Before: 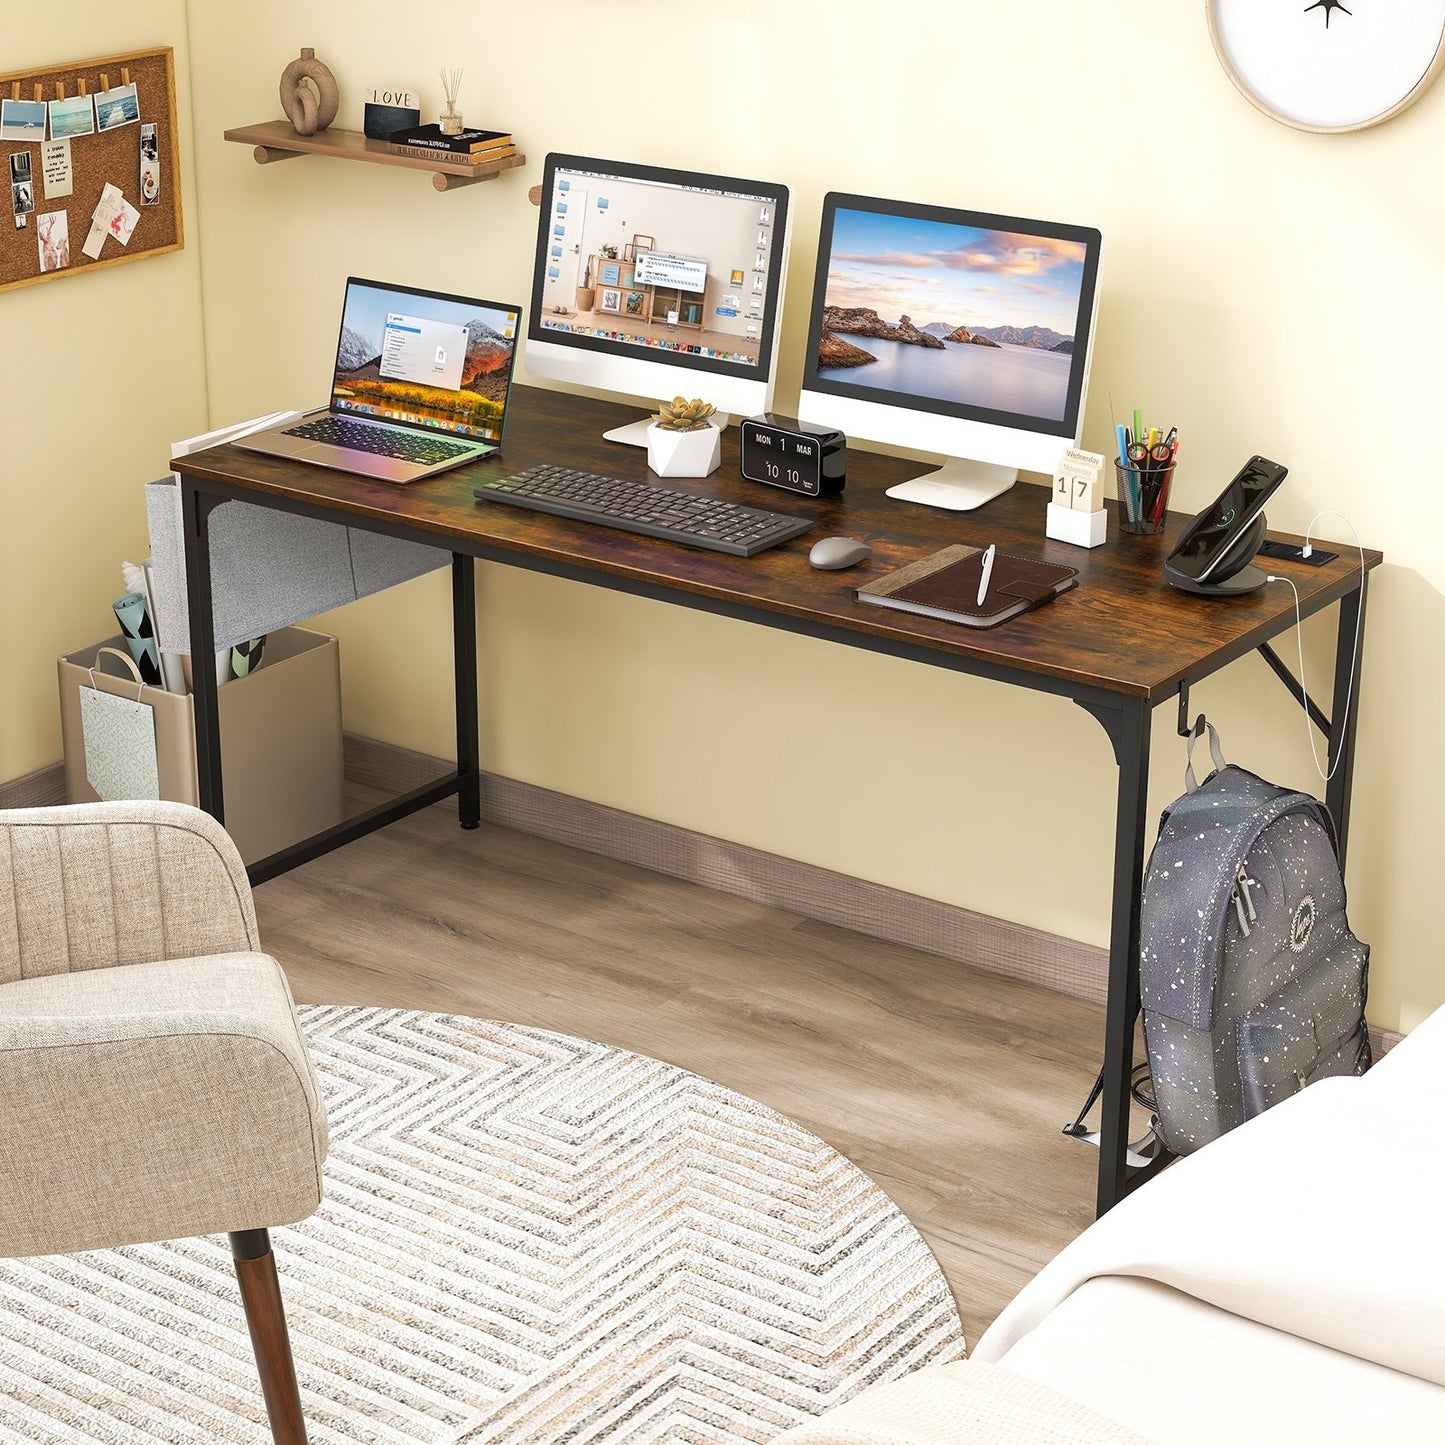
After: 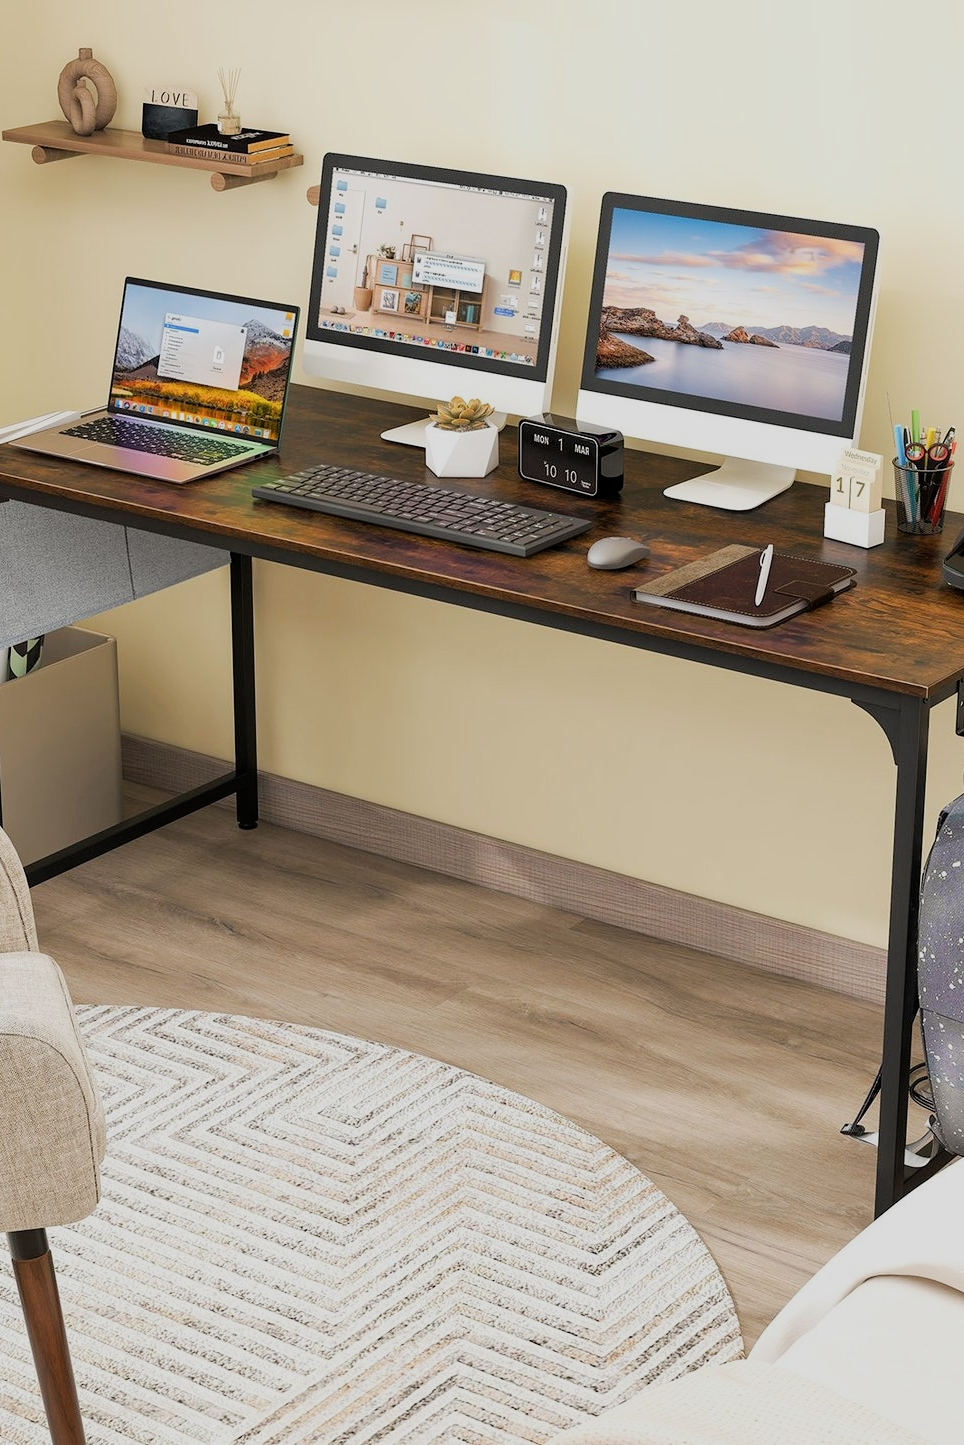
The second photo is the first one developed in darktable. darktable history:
filmic rgb: black relative exposure -7.98 EV, white relative exposure 4.01 EV, threshold 3.04 EV, hardness 4.19, enable highlight reconstruction true
crop and rotate: left 15.401%, right 17.828%
